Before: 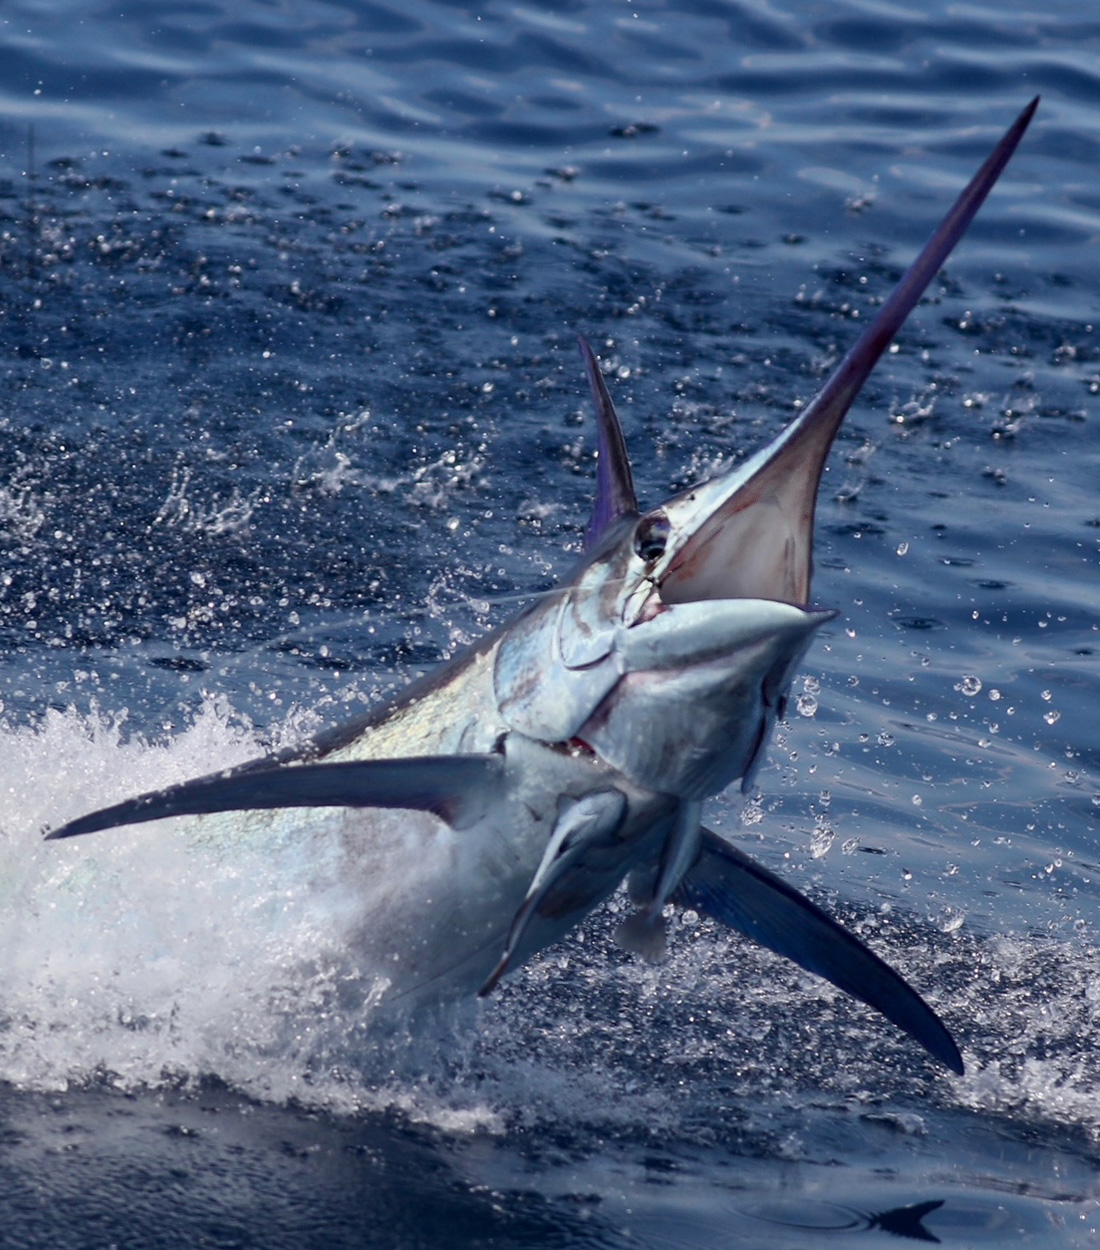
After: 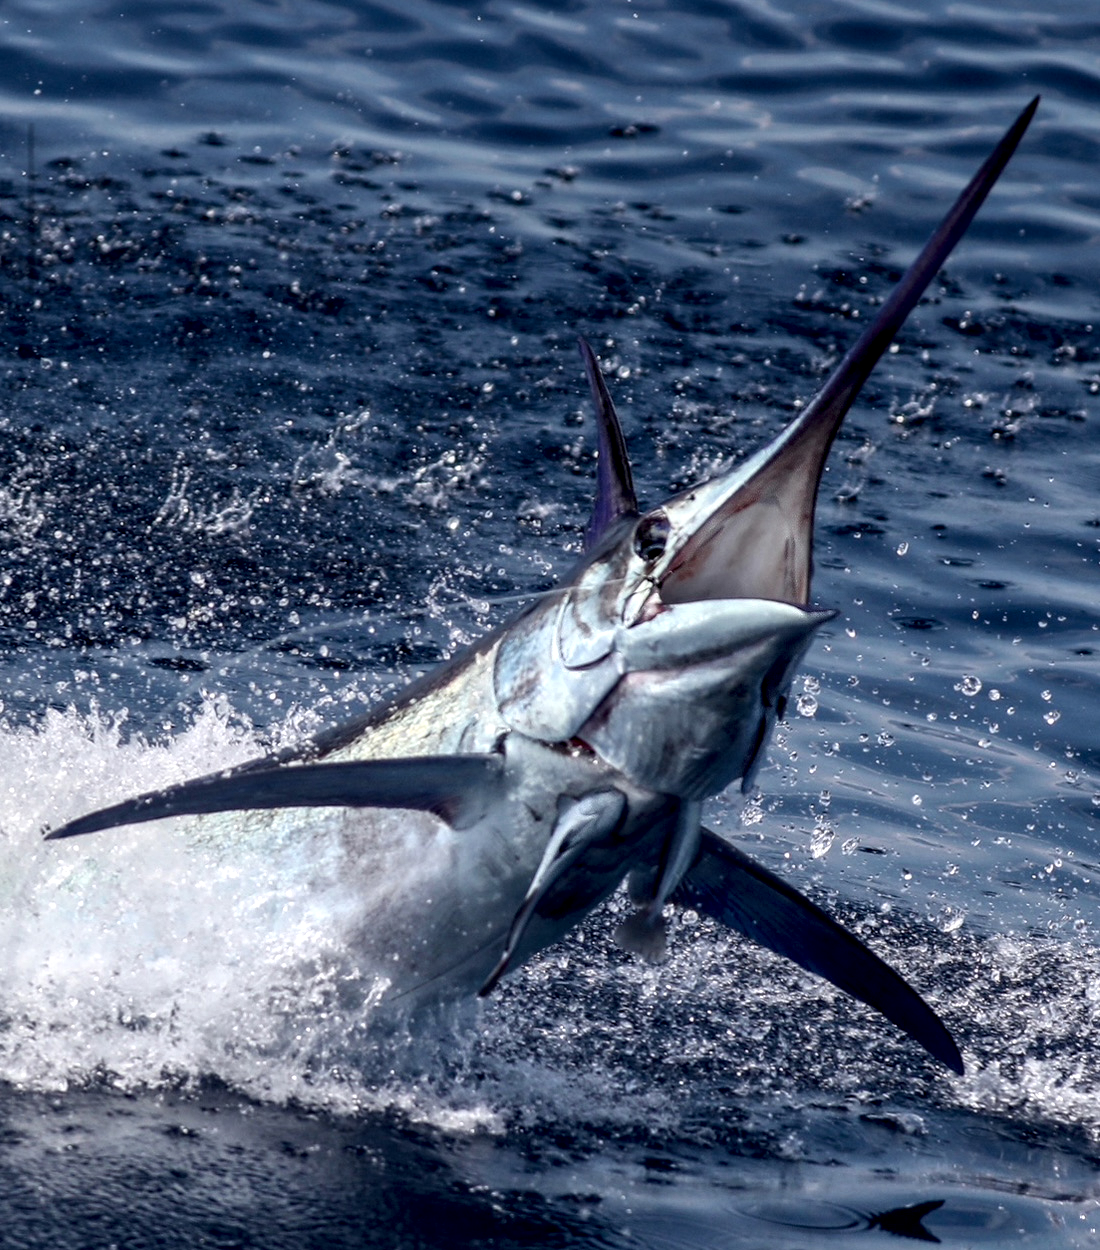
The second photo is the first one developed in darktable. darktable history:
graduated density: on, module defaults
local contrast: highlights 65%, shadows 54%, detail 169%, midtone range 0.514
